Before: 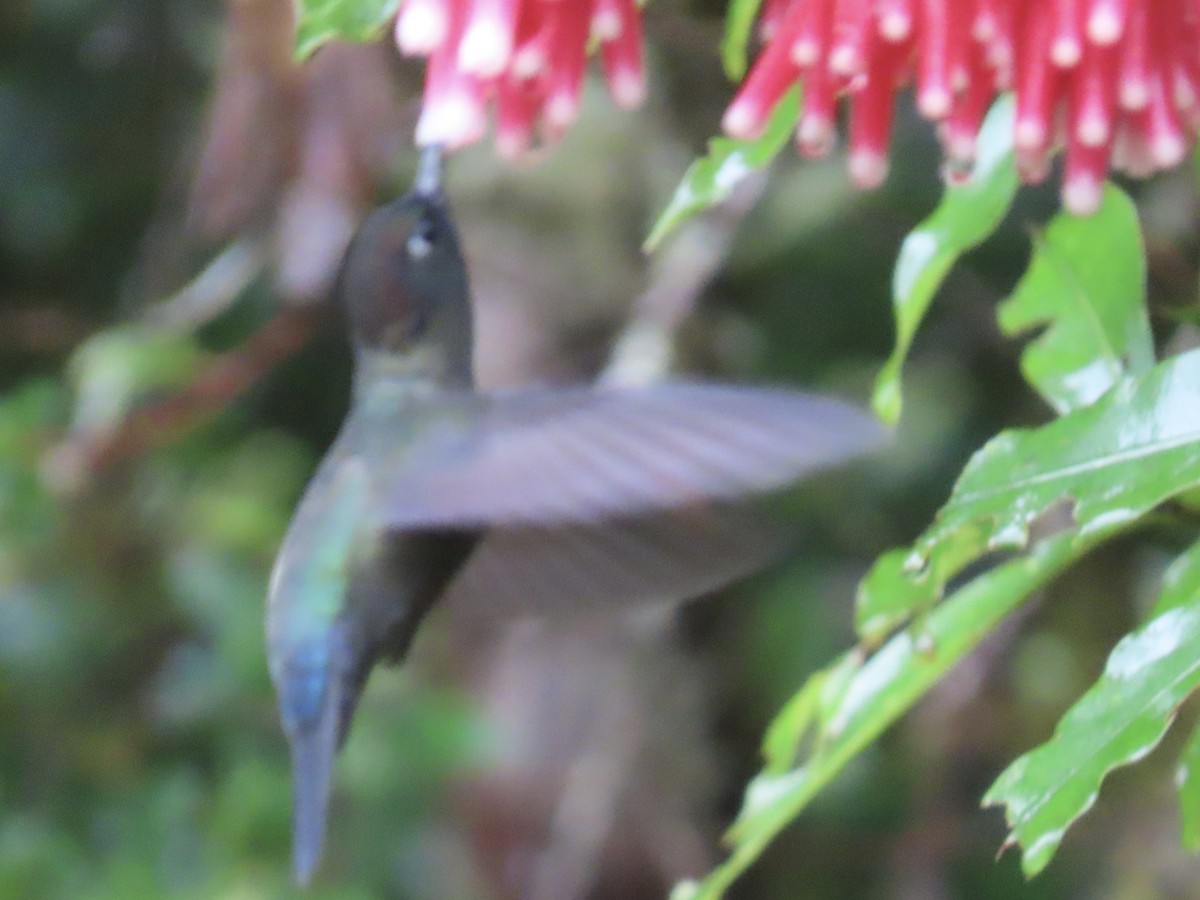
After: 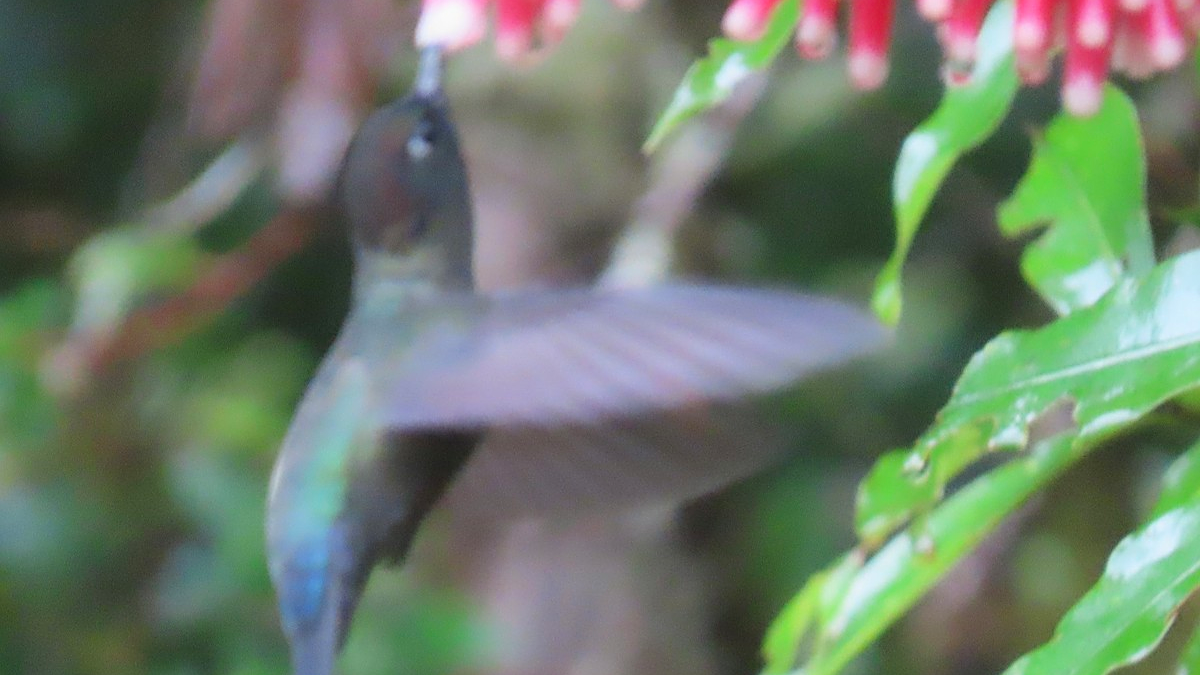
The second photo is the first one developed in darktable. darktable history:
contrast equalizer: octaves 7, y [[0.5, 0.488, 0.462, 0.461, 0.491, 0.5], [0.5 ×6], [0.5 ×6], [0 ×6], [0 ×6]]
tone equalizer: on, module defaults
crop: top 11.025%, bottom 13.917%
sharpen: on, module defaults
